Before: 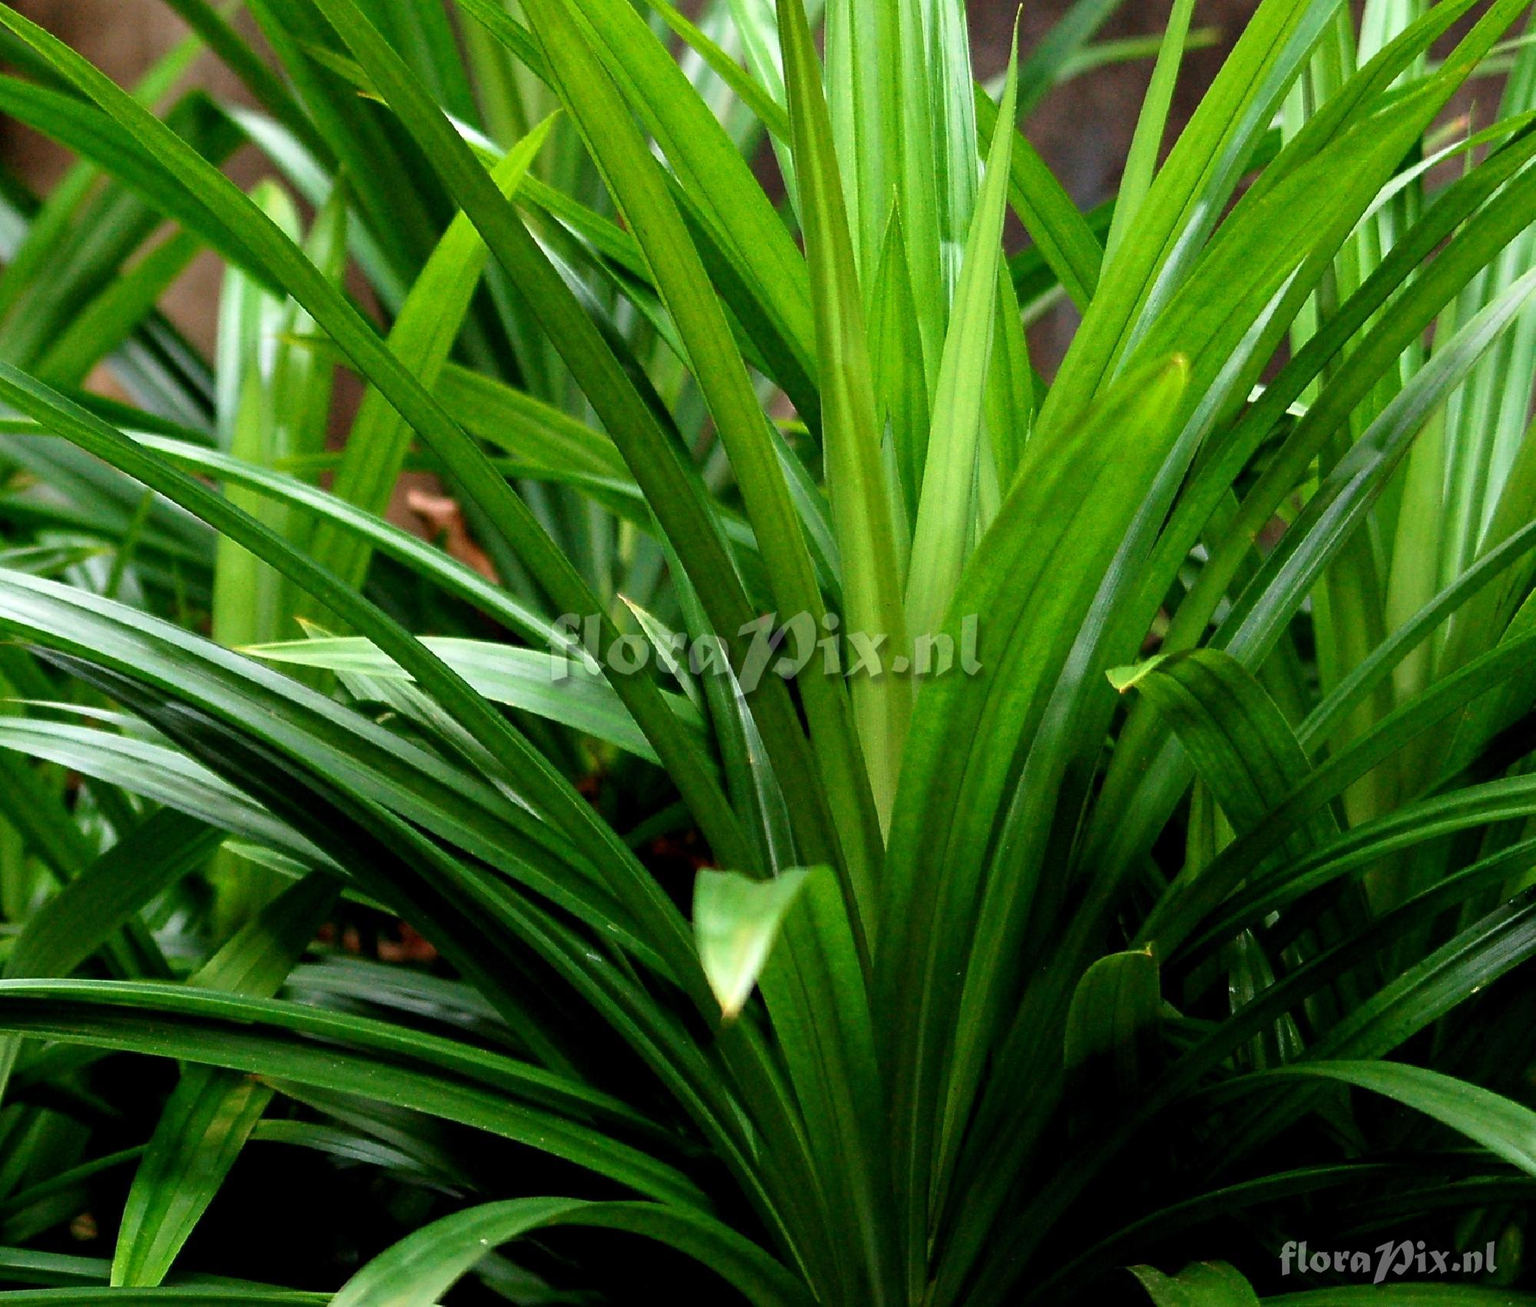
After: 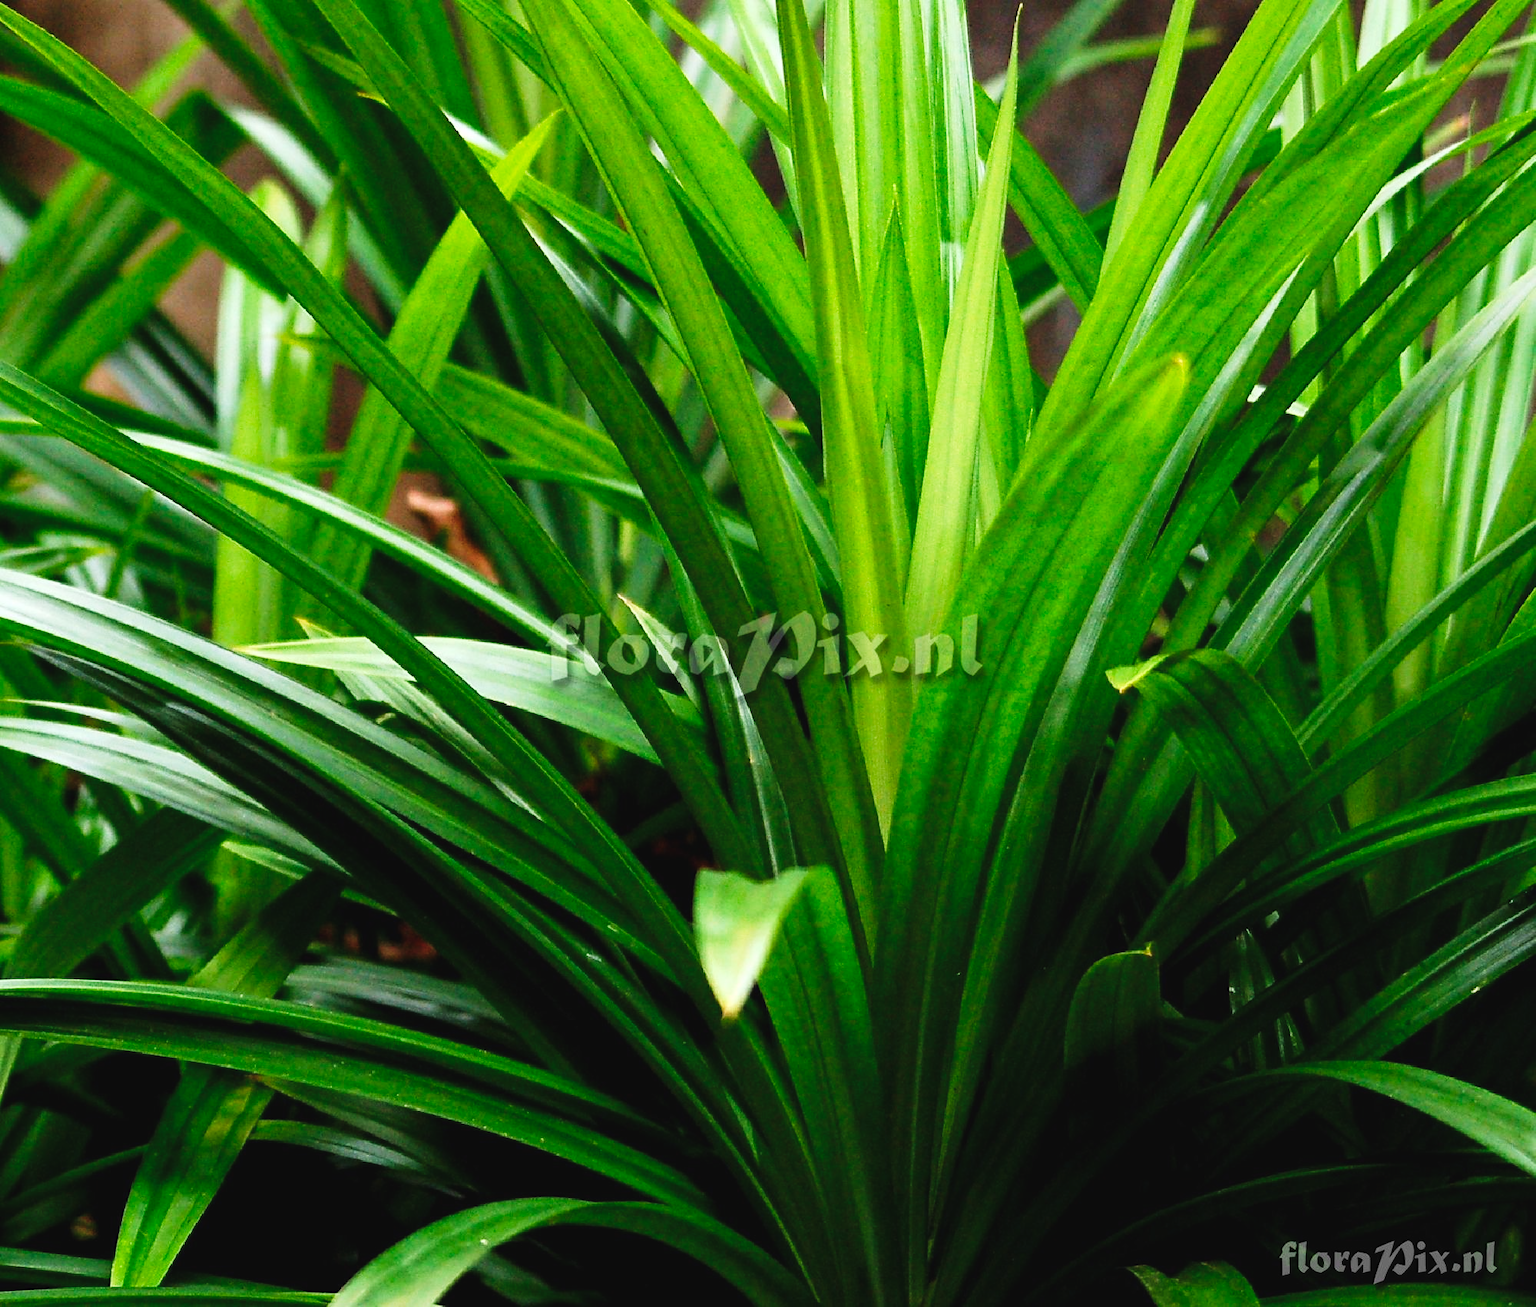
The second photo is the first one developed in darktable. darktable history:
tone curve: curves: ch0 [(0, 0.032) (0.181, 0.156) (0.751, 0.829) (1, 1)], preserve colors none
